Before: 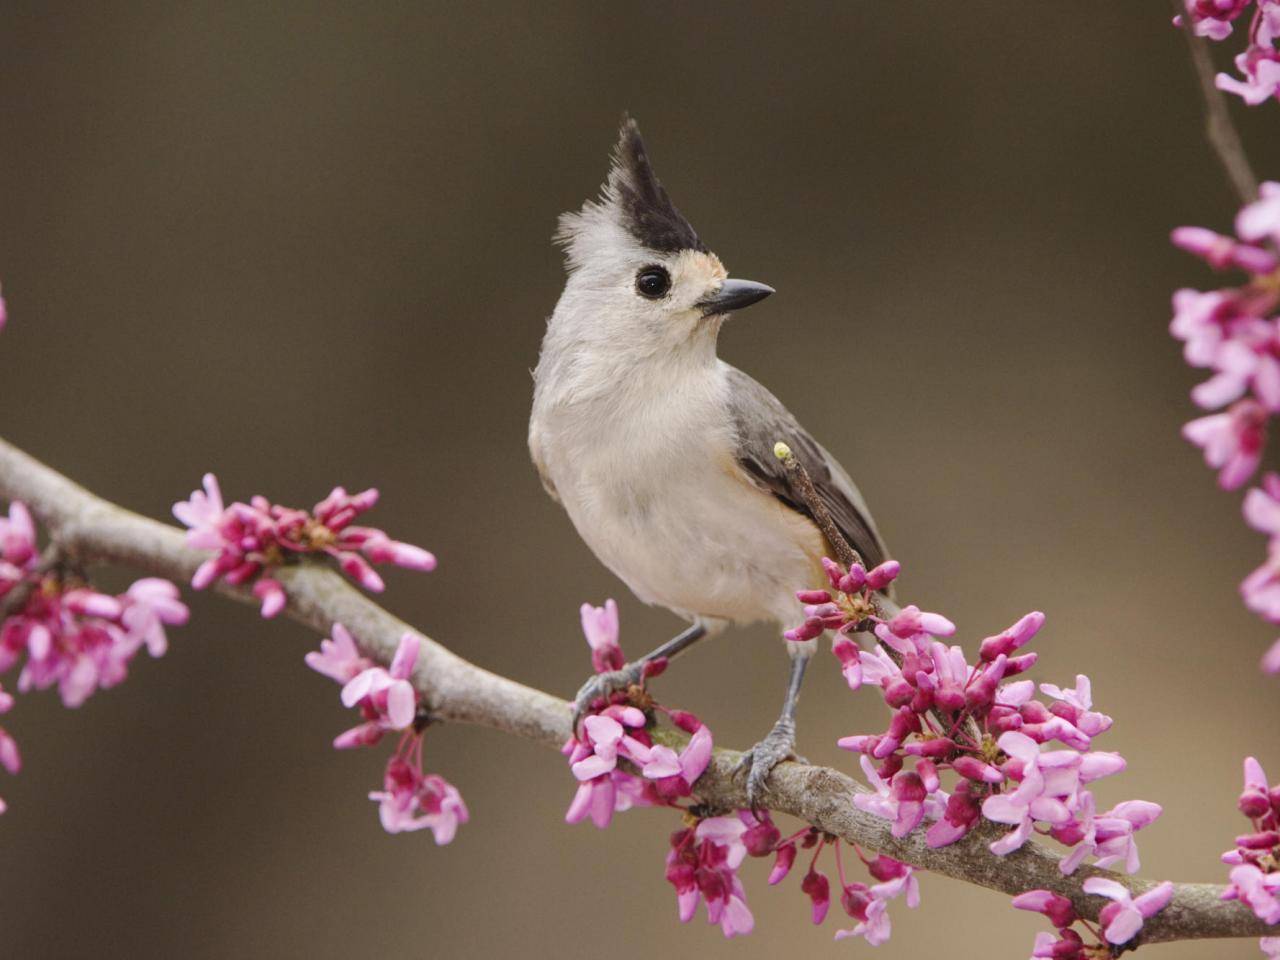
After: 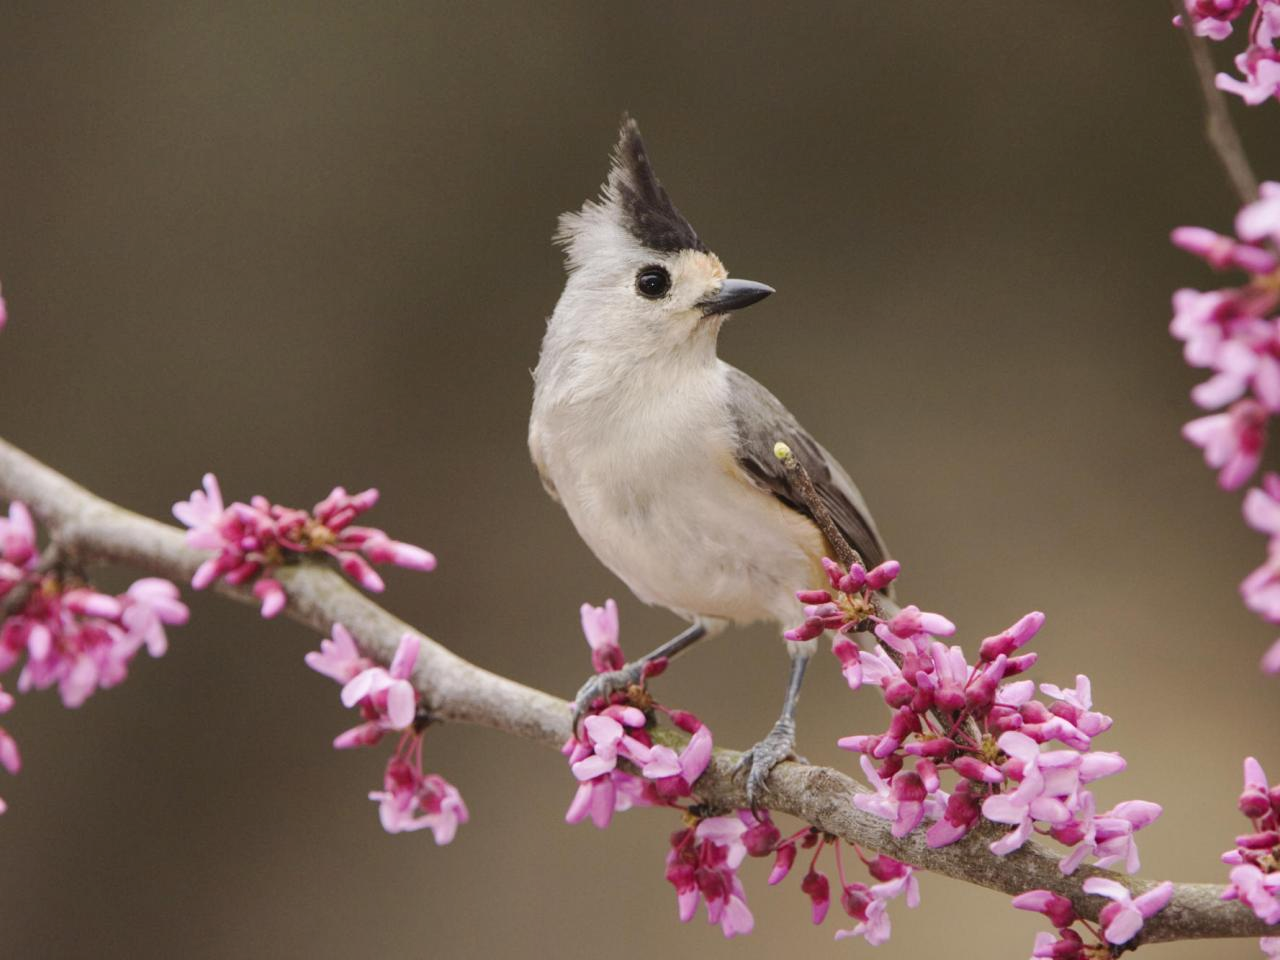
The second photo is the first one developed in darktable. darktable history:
shadows and highlights: radius 266.22, soften with gaussian
